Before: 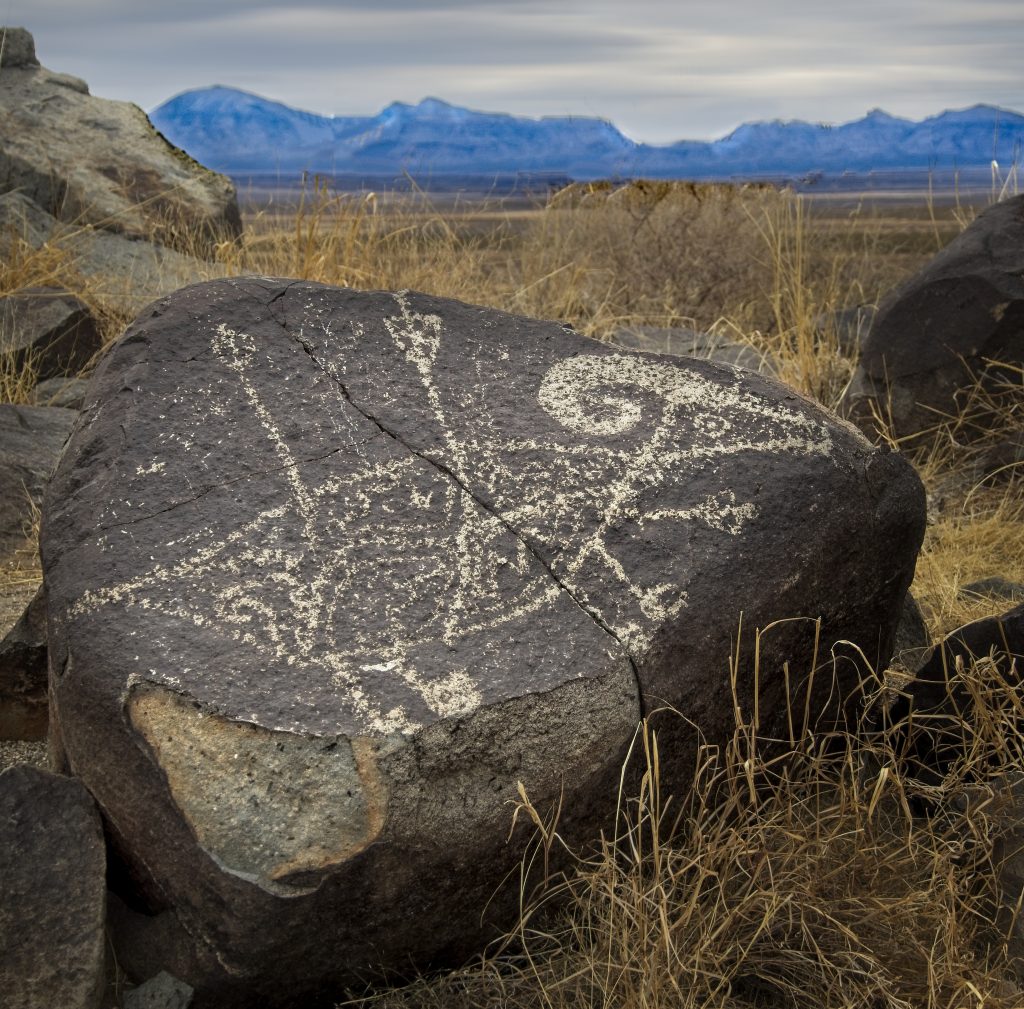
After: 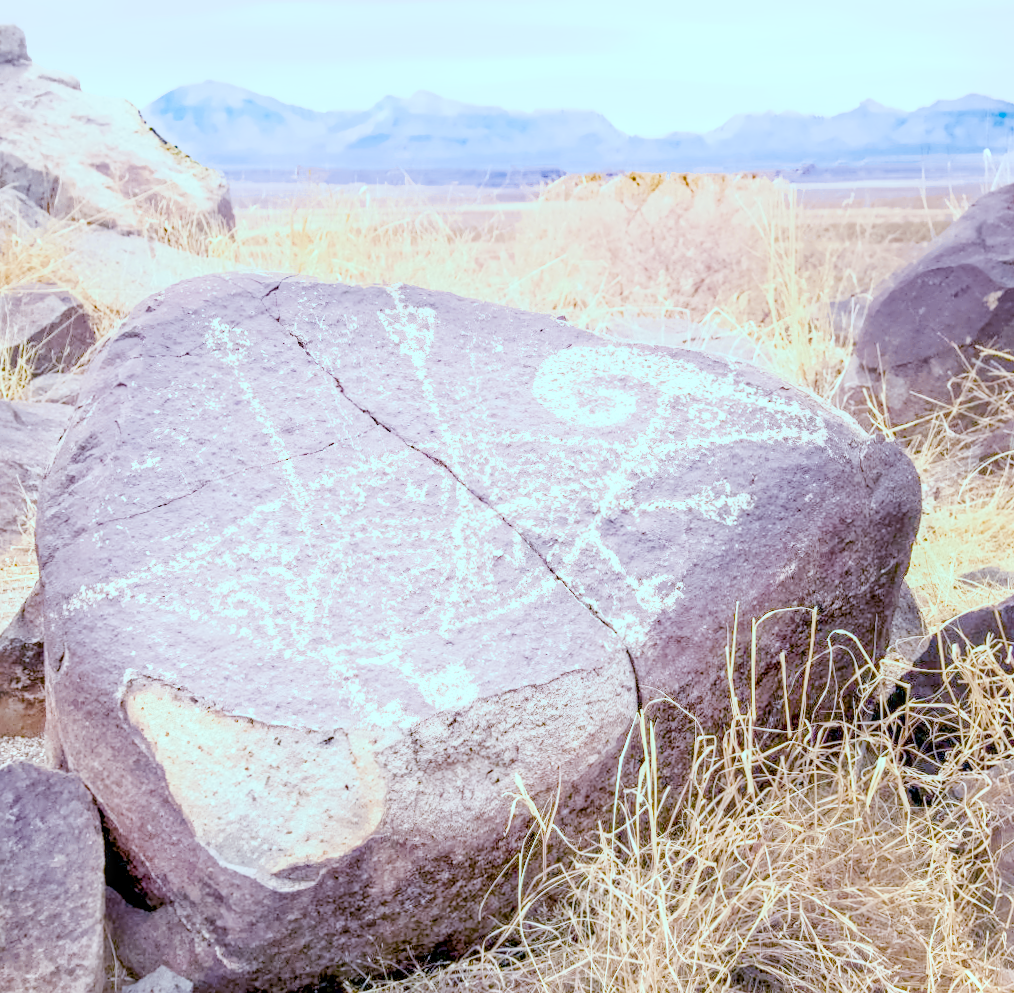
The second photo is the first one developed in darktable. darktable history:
rotate and perspective: rotation -0.45°, automatic cropping original format, crop left 0.008, crop right 0.992, crop top 0.012, crop bottom 0.988
local contrast: on, module defaults
color calibration: illuminant as shot in camera, x 0.358, y 0.373, temperature 4628.91 K
color balance: mode lift, gamma, gain (sRGB), lift [0.997, 0.979, 1.021, 1.011], gamma [1, 1.084, 0.916, 0.998], gain [1, 0.87, 1.13, 1.101], contrast 4.55%, contrast fulcrum 38.24%, output saturation 104.09%
denoise (profiled): preserve shadows 1.52, scattering 0.002, a [-1, 0, 0], compensate highlight preservation false
haze removal: compatibility mode true, adaptive false
hot pixels: on, module defaults
lens correction: scale 1, crop 1, focal 16, aperture 5.6, distance 1000, camera "Canon EOS RP", lens "Canon RF 16mm F2.8 STM"
shadows and highlights: shadows 0, highlights 40
white balance: red 2.229, blue 1.46
velvia: on, module defaults
exposure: black level correction 0, exposure 0.7 EV, compensate exposure bias true, compensate highlight preservation false
filmic rgb: black relative exposure -6.98 EV, white relative exposure 5.63 EV, hardness 2.86
highlight reconstruction: method reconstruct in LCh
tone equalizer "compress shadows/highlights (GF): soft": -8 EV 0.25 EV, -7 EV 0.417 EV, -6 EV 0.417 EV, -5 EV 0.25 EV, -3 EV -0.25 EV, -2 EV -0.417 EV, -1 EV -0.417 EV, +0 EV -0.25 EV, edges refinement/feathering 500, mask exposure compensation -1.57 EV, preserve details guided filter
color balance rgb "MKE Nite Life": shadows lift › luminance -7.7%, shadows lift › chroma 2.13%, shadows lift › hue 165.27°, power › luminance -7.77%, power › chroma 1.1%, power › hue 215.88°, highlights gain › luminance 15.15%, highlights gain › chroma 7%, highlights gain › hue 125.57°, global offset › luminance -0.33%, global offset › chroma 0.11%, global offset › hue 165.27°, perceptual saturation grading › global saturation 24.42%, perceptual saturation grading › highlights -24.42%, perceptual saturation grading › mid-tones 24.42%, perceptual saturation grading › shadows 40%, perceptual brilliance grading › global brilliance -5%, perceptual brilliance grading › highlights 24.42%, perceptual brilliance grading › mid-tones 7%, perceptual brilliance grading › shadows -5%
